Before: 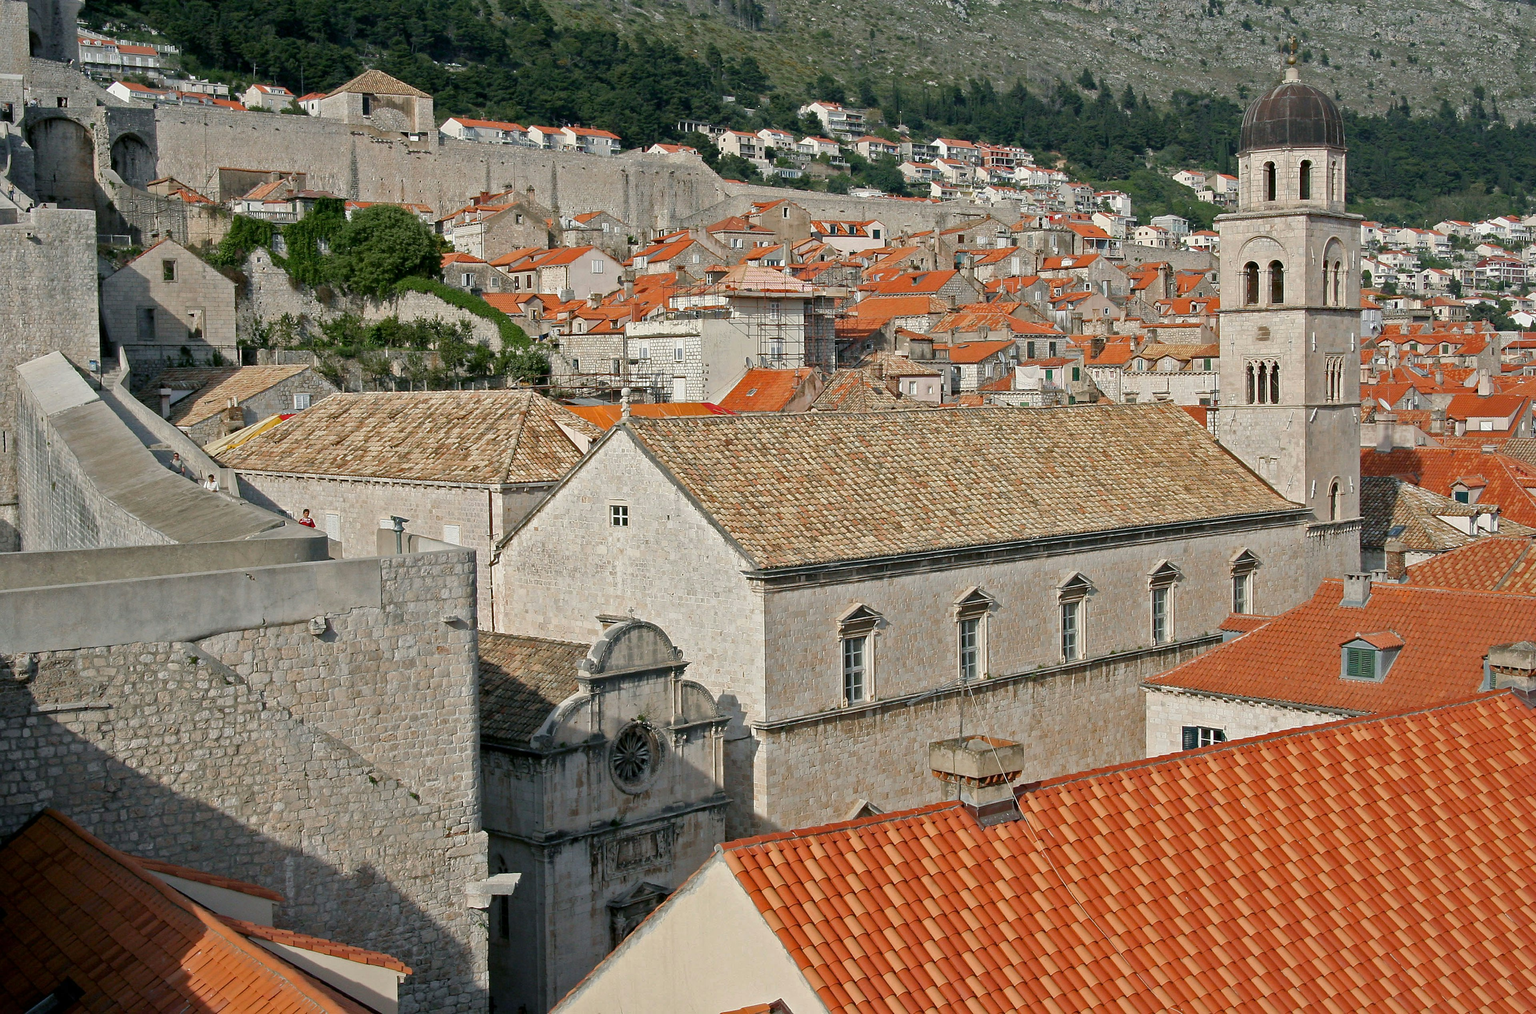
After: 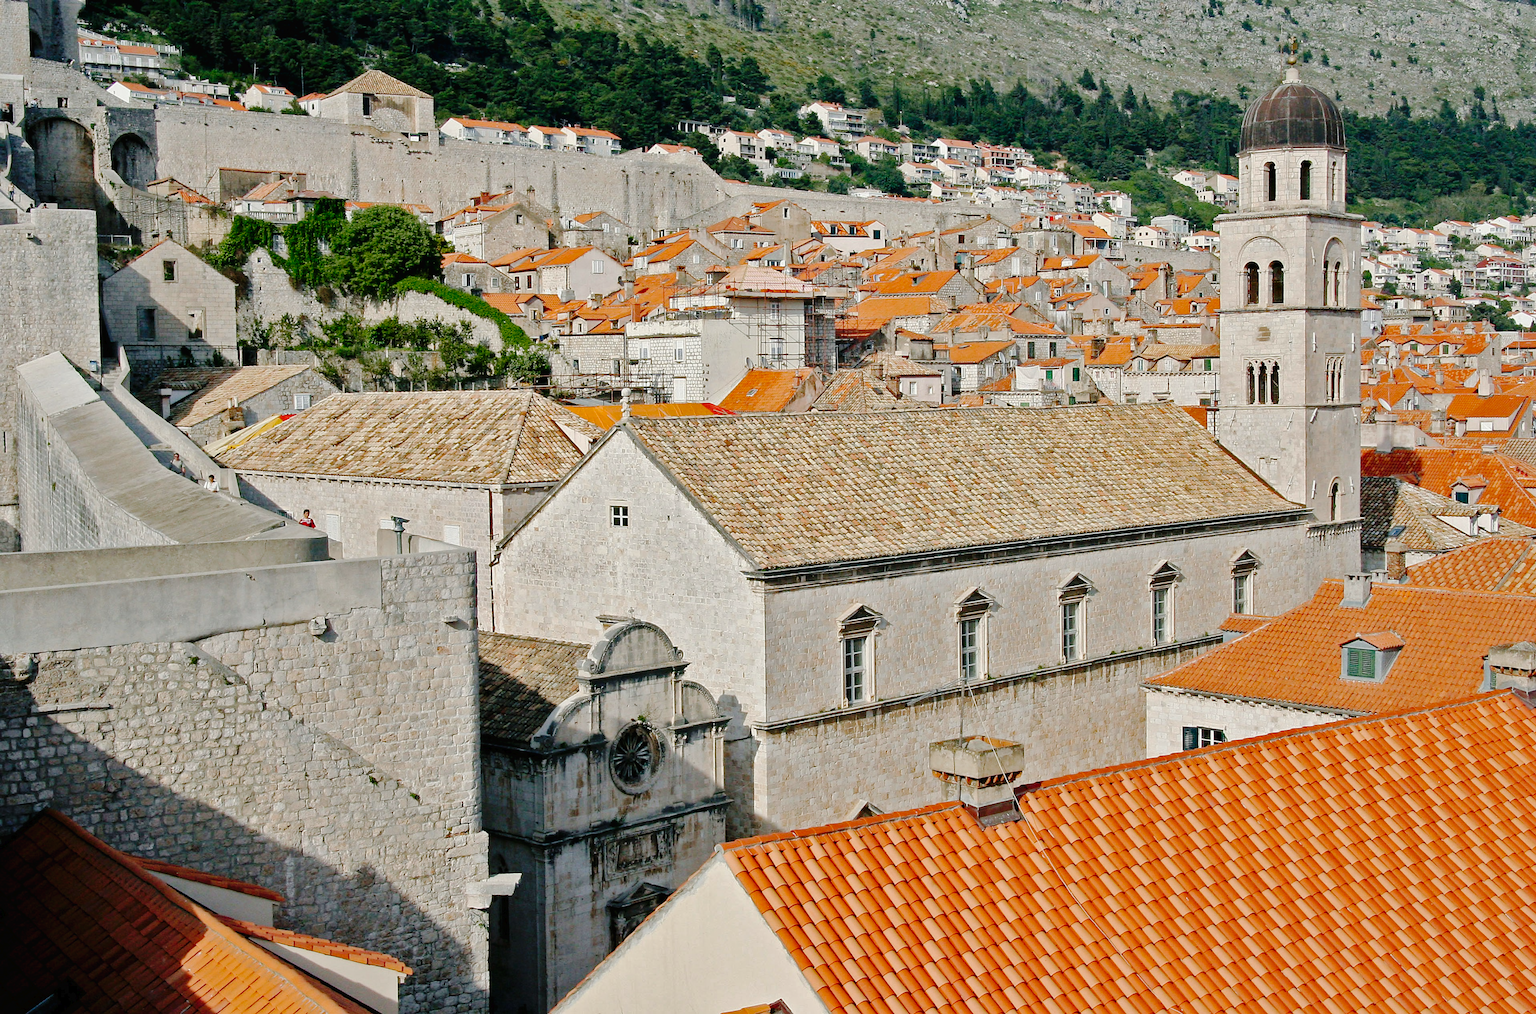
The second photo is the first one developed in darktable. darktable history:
shadows and highlights: shadows 20.91, highlights -35.45, soften with gaussian
tone curve: curves: ch0 [(0, 0) (0.003, 0.013) (0.011, 0.012) (0.025, 0.011) (0.044, 0.016) (0.069, 0.029) (0.1, 0.045) (0.136, 0.074) (0.177, 0.123) (0.224, 0.207) (0.277, 0.313) (0.335, 0.414) (0.399, 0.509) (0.468, 0.599) (0.543, 0.663) (0.623, 0.728) (0.709, 0.79) (0.801, 0.854) (0.898, 0.925) (1, 1)], preserve colors none
